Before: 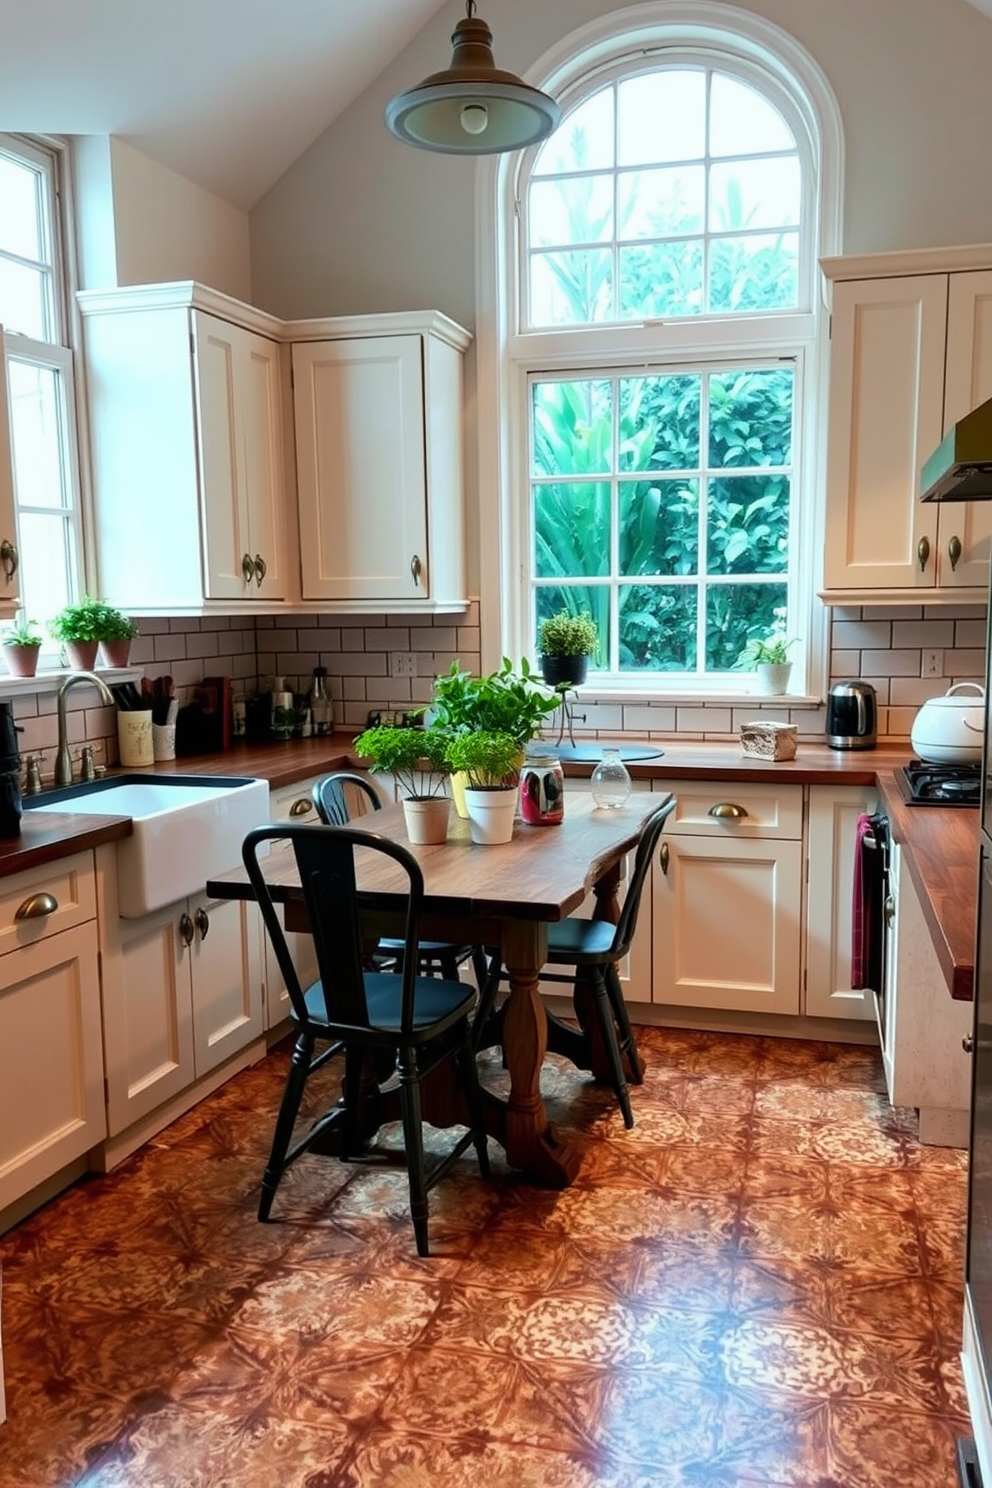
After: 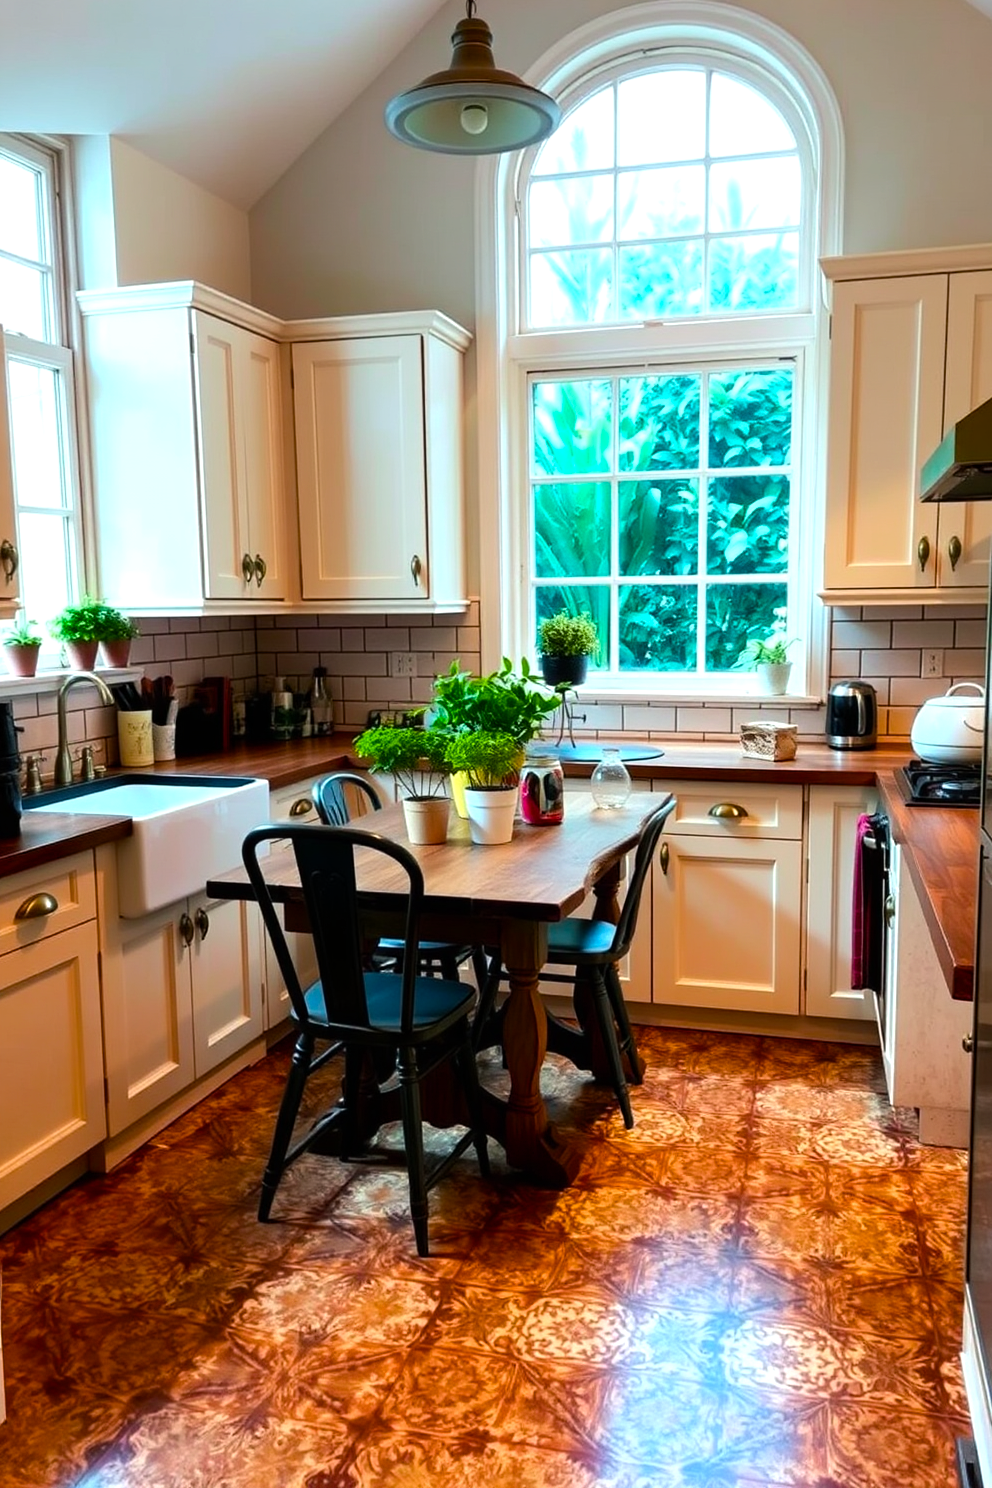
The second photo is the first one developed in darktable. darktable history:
tone equalizer: -8 EV -0.44 EV, -7 EV -0.417 EV, -6 EV -0.315 EV, -5 EV -0.208 EV, -3 EV 0.19 EV, -2 EV 0.311 EV, -1 EV 0.384 EV, +0 EV 0.437 EV, edges refinement/feathering 500, mask exposure compensation -1.57 EV, preserve details guided filter
color balance rgb: power › hue 313.66°, perceptual saturation grading › global saturation 42.797%, global vibrance 9.716%
